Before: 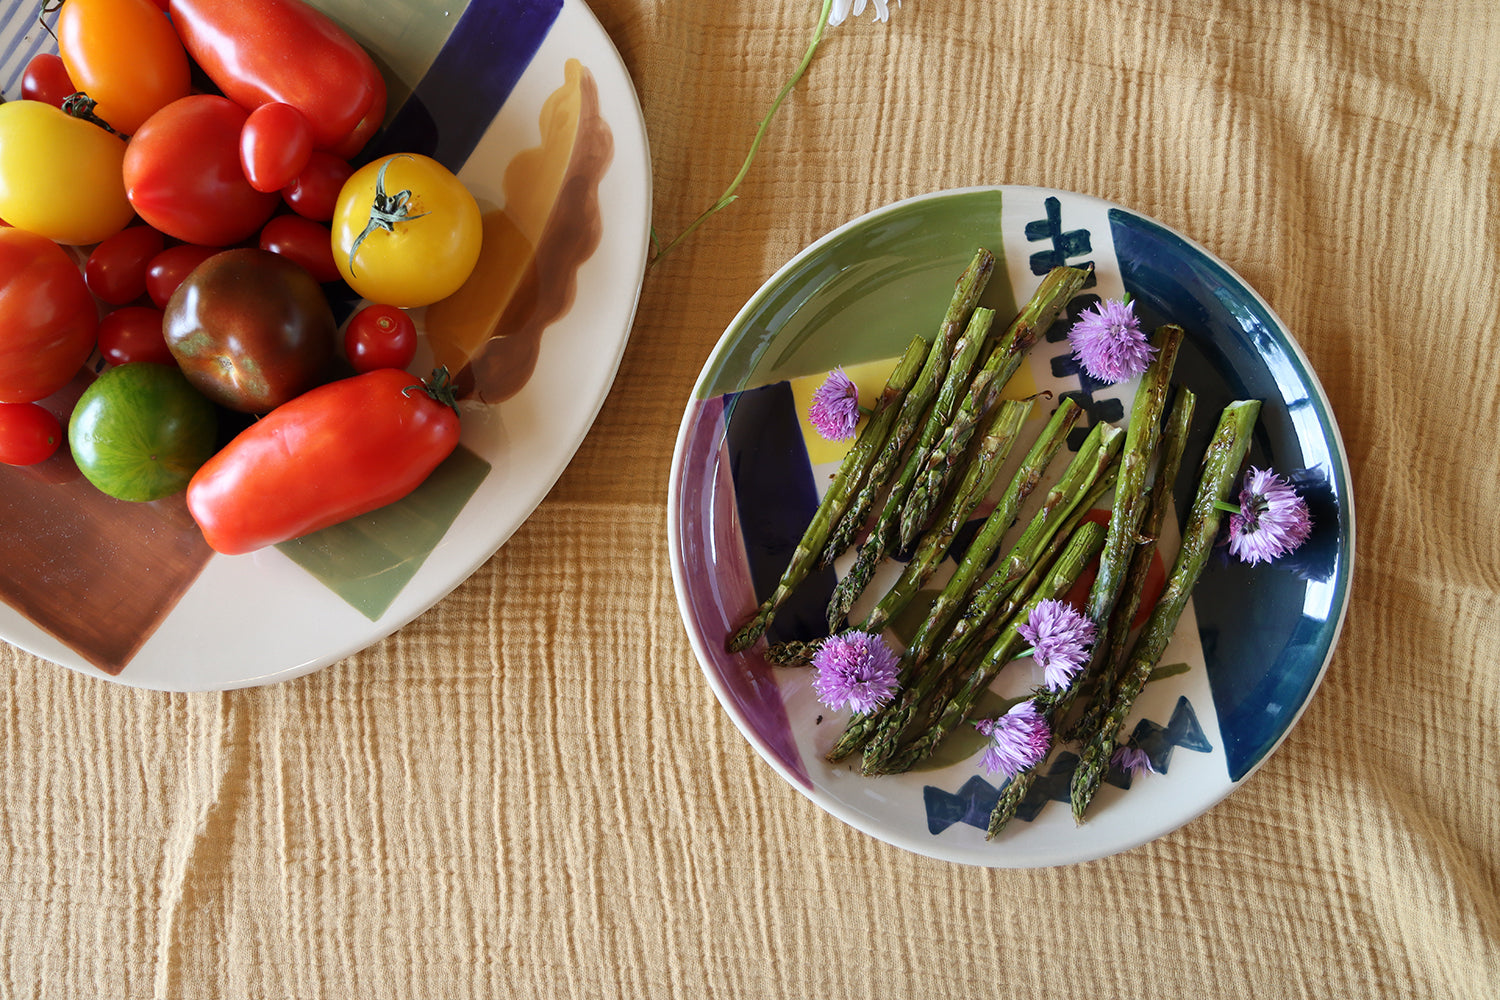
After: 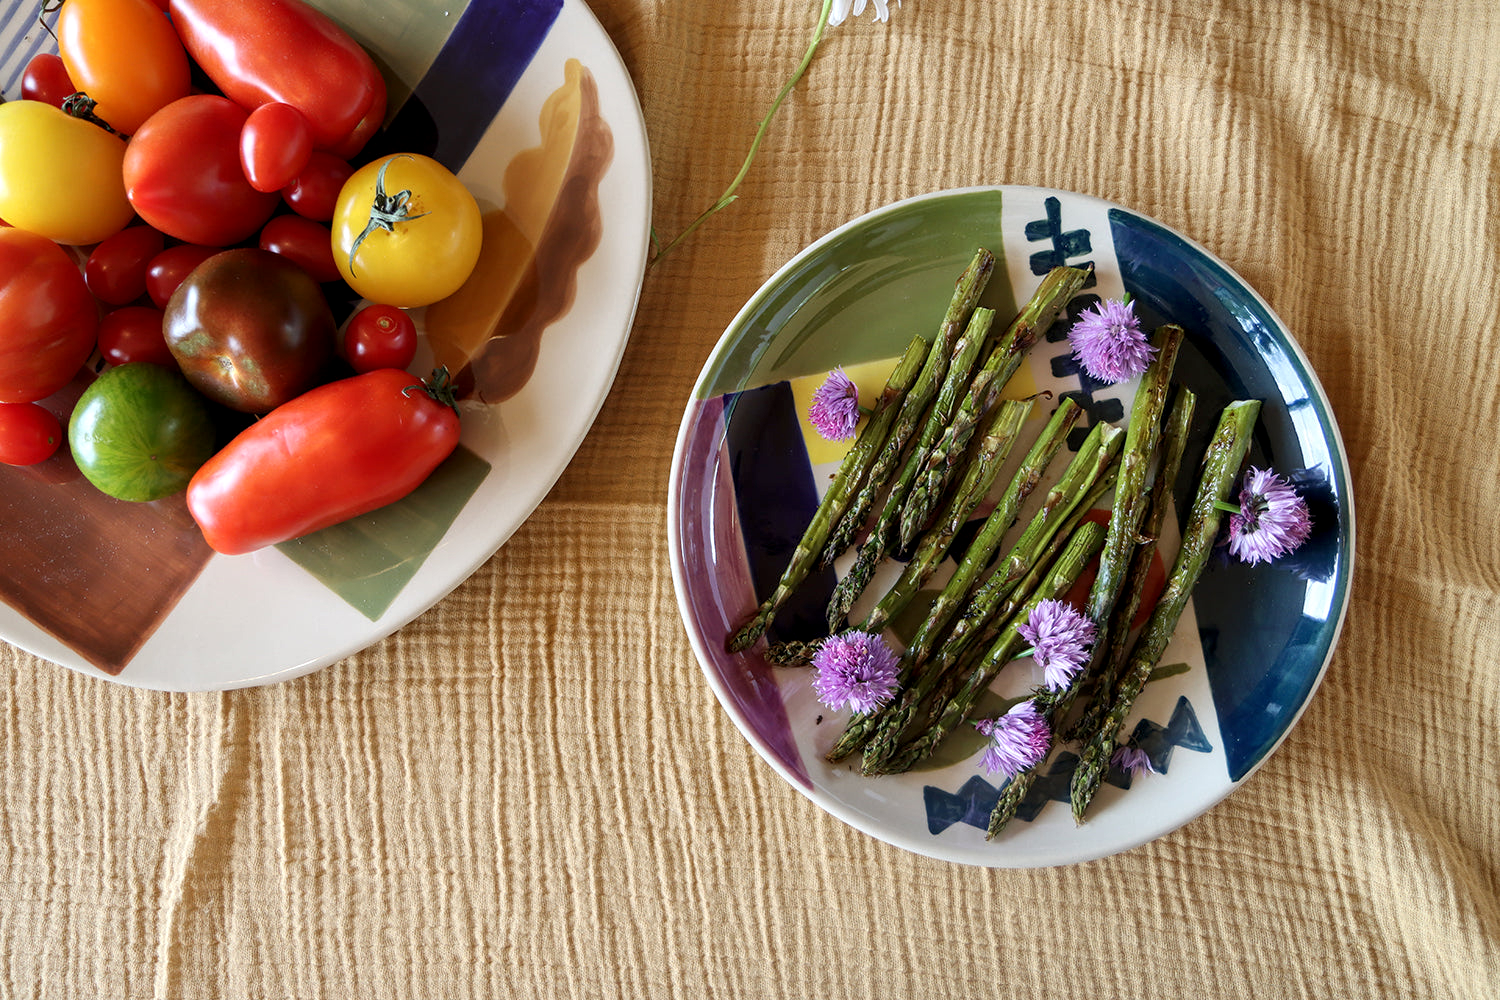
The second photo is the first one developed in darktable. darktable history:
local contrast: highlights 83%, shadows 81%
